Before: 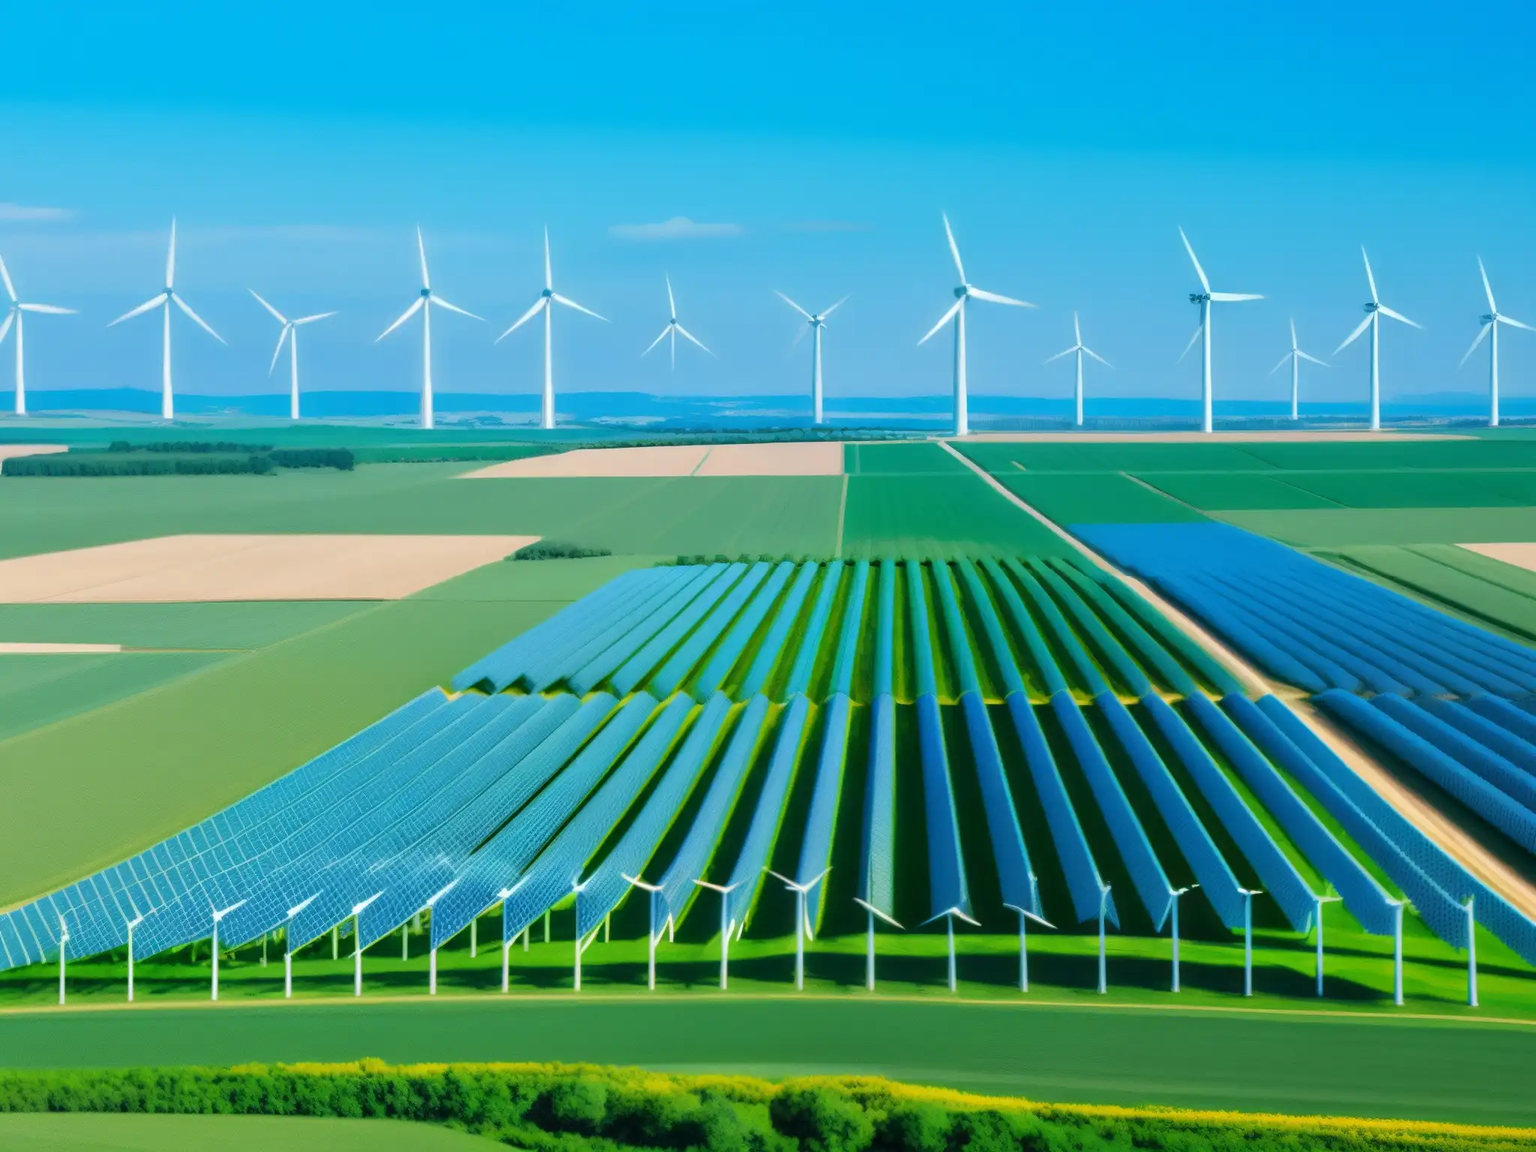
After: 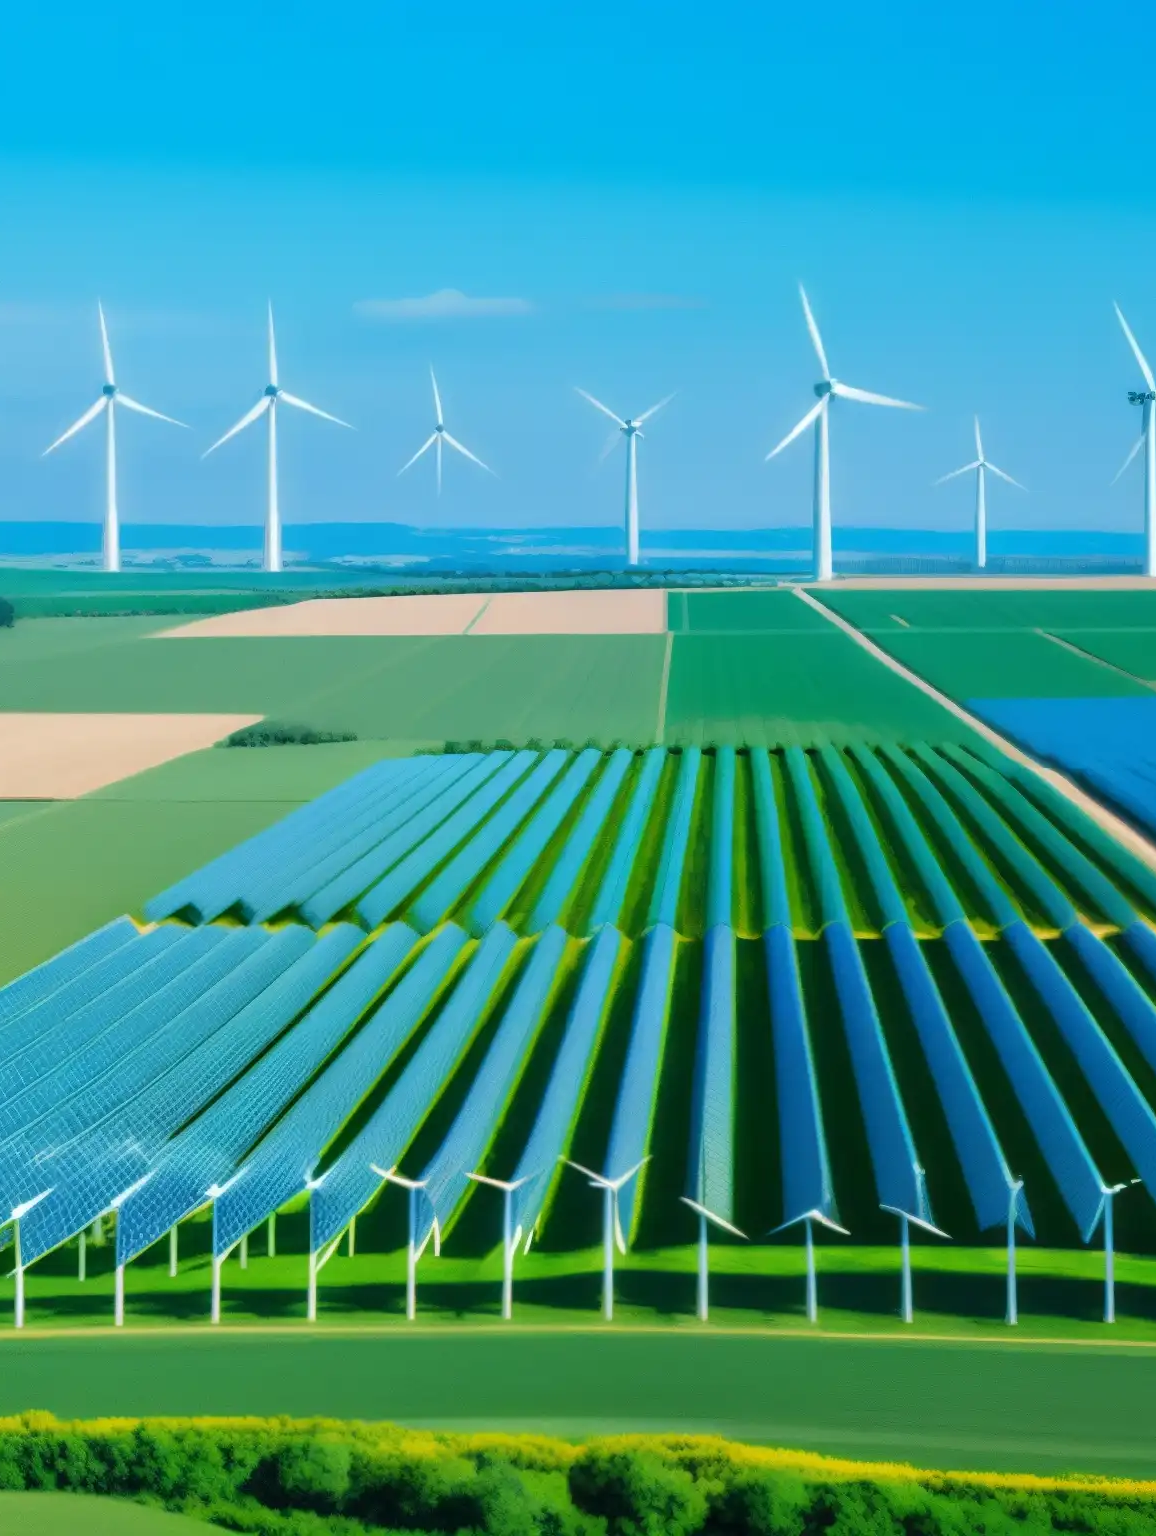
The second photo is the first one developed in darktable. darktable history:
crop and rotate: left 22.402%, right 21.147%
